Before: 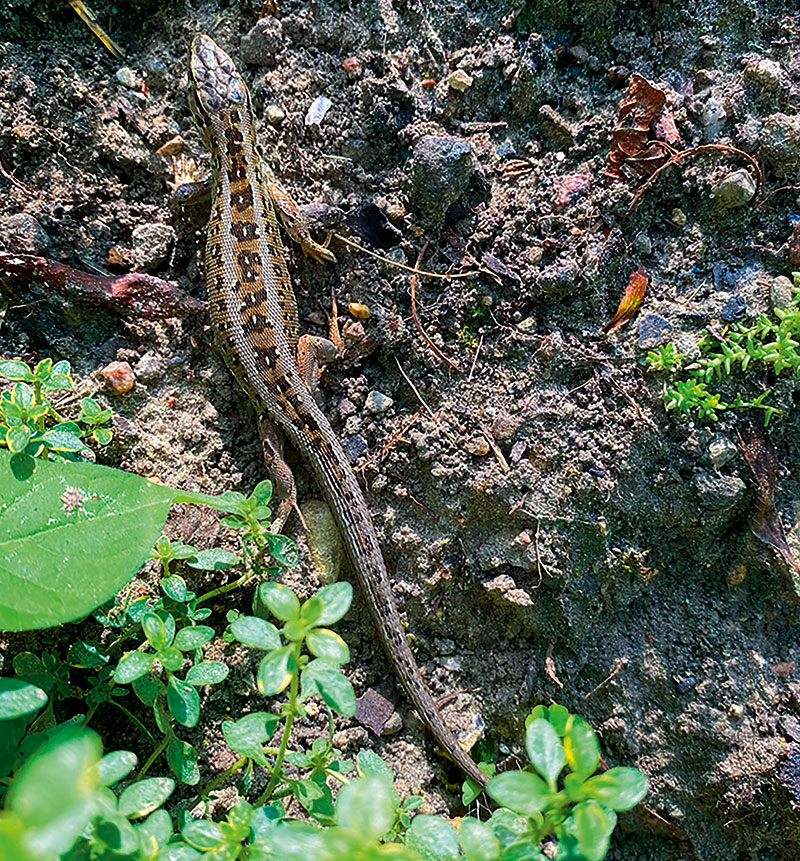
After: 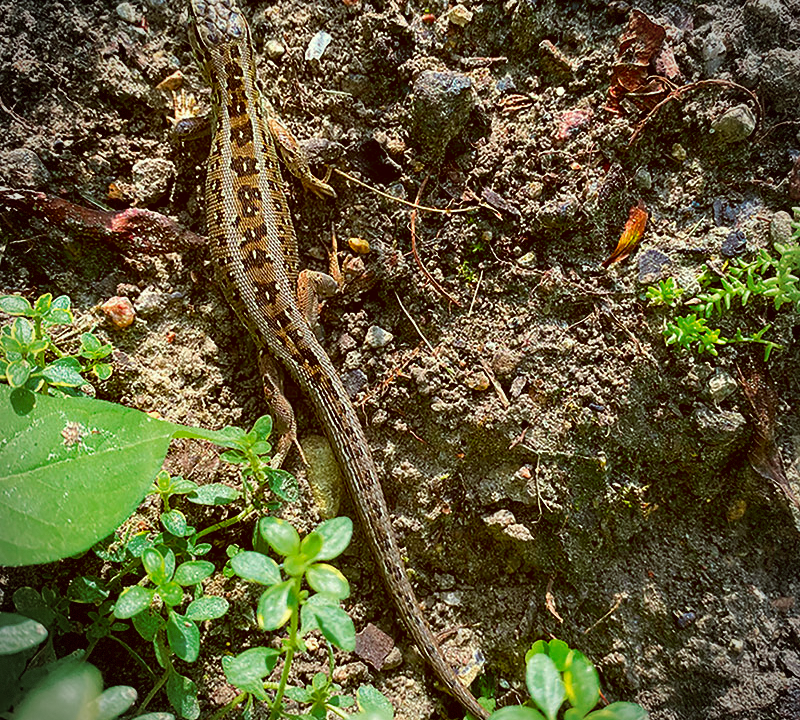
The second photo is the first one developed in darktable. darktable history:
color correction: highlights a* -5.3, highlights b* 9.8, shadows a* 9.8, shadows b* 24.26
vignetting: dithering 8-bit output, unbound false
crop: top 7.625%, bottom 8.027%
